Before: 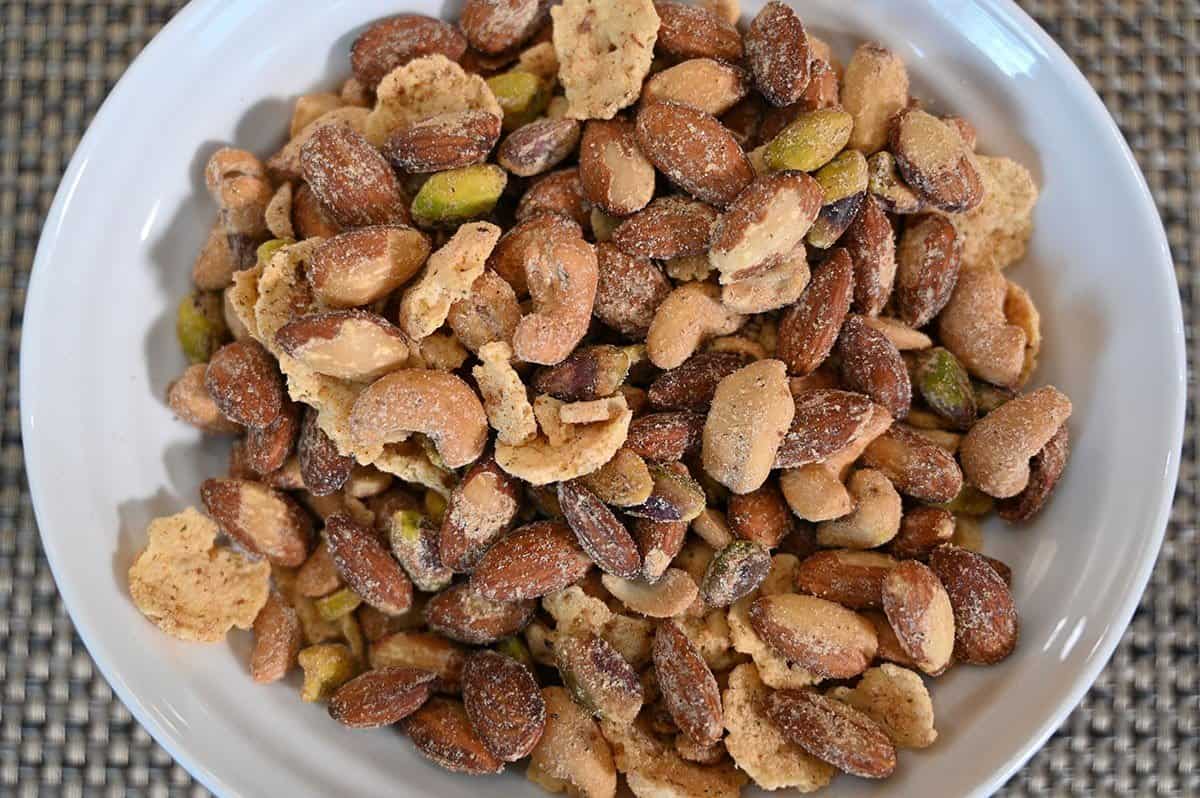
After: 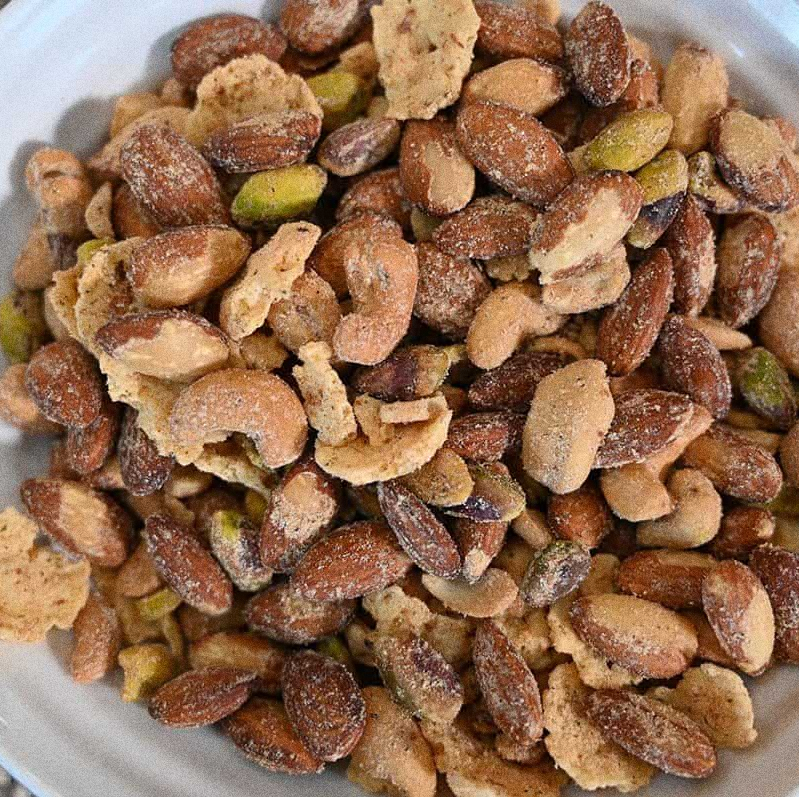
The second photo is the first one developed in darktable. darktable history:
crop and rotate: left 15.055%, right 18.278%
grain: coarseness 0.09 ISO, strength 40%
